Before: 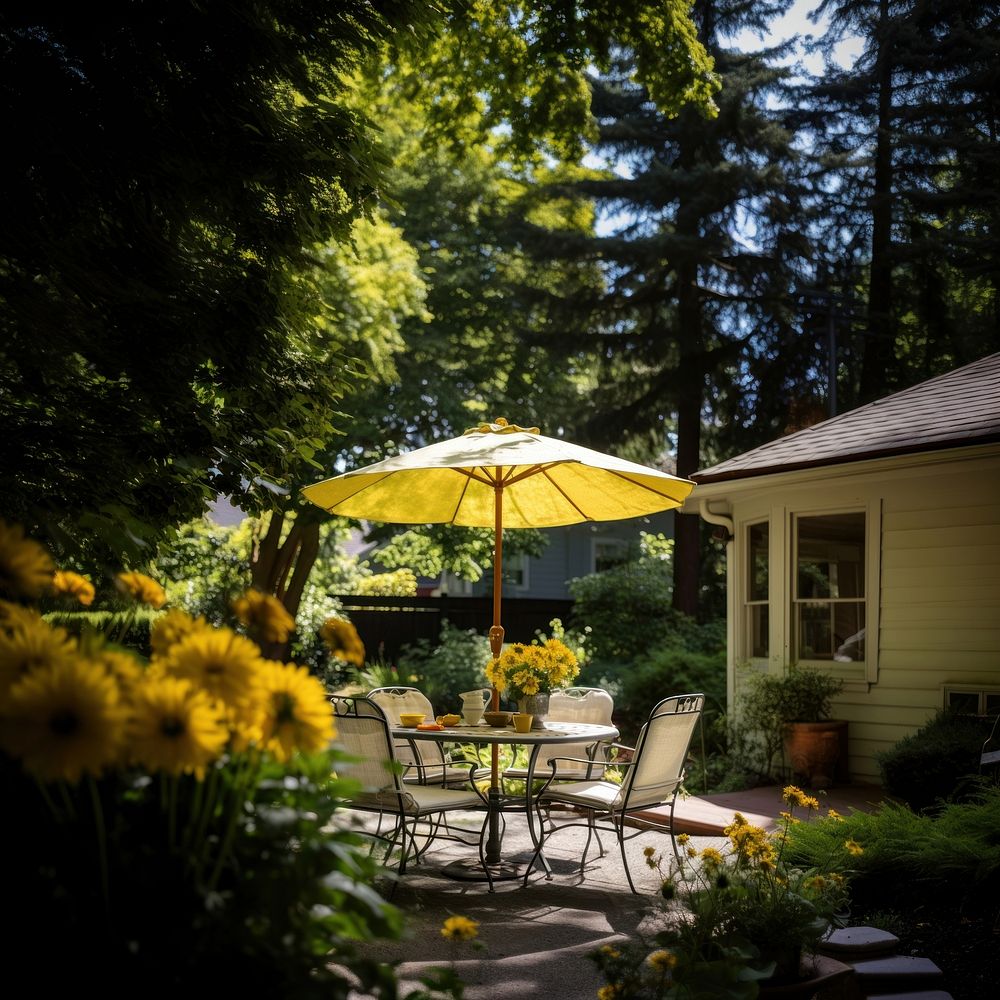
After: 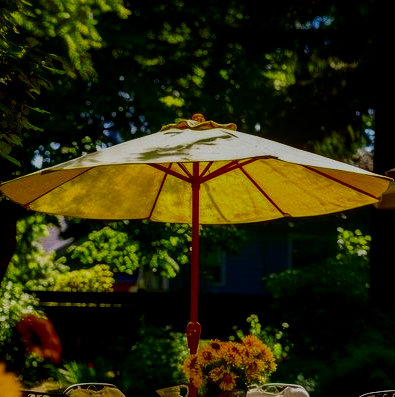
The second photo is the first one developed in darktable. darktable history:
contrast brightness saturation: brightness -0.997, saturation 0.994
filmic rgb: black relative exposure -7.41 EV, white relative exposure 4.87 EV, threshold 3.02 EV, structure ↔ texture 99.53%, hardness 3.4, enable highlight reconstruction true
exposure: black level correction 0.001, exposure 0.017 EV, compensate exposure bias true, compensate highlight preservation false
local contrast: on, module defaults
tone equalizer: -8 EV -0.77 EV, -7 EV -0.687 EV, -6 EV -0.602 EV, -5 EV -0.403 EV, -3 EV 0.365 EV, -2 EV 0.6 EV, -1 EV 0.686 EV, +0 EV 0.734 EV
crop: left 30.347%, top 30.466%, right 30.068%, bottom 29.805%
